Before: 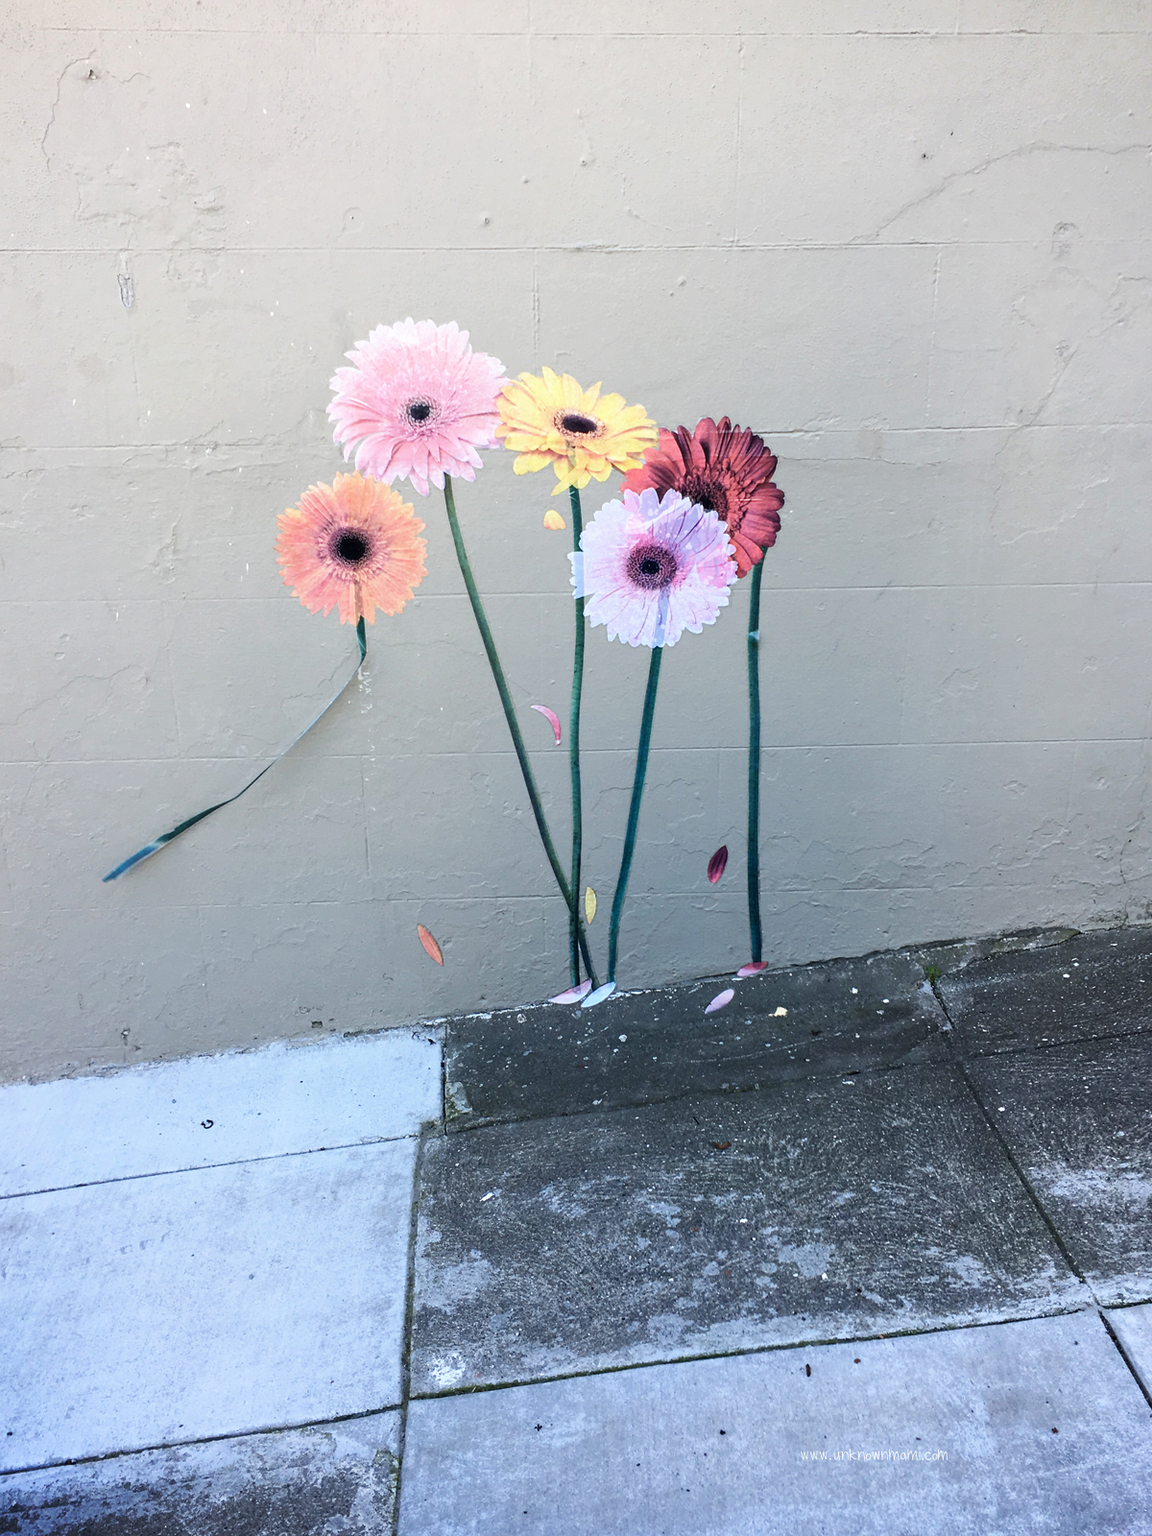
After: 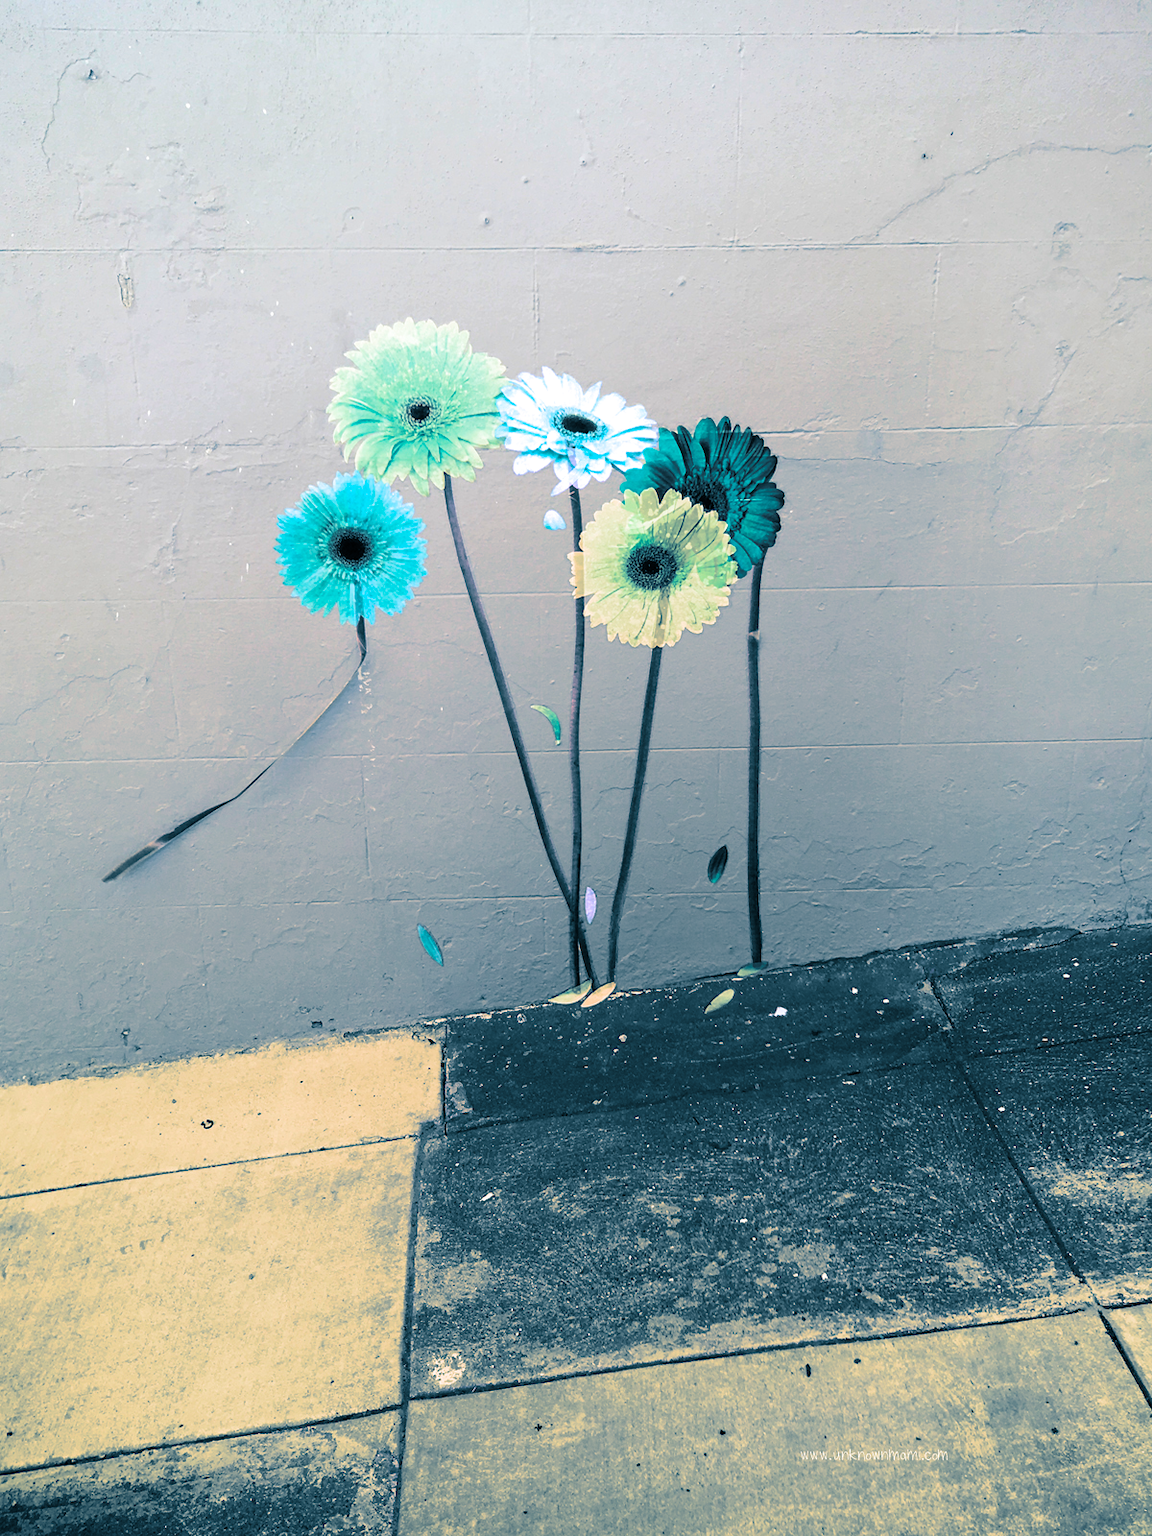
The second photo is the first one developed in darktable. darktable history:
split-toning: shadows › hue 212.4°, balance -70
color balance rgb: hue shift 180°, global vibrance 50%, contrast 0.32%
